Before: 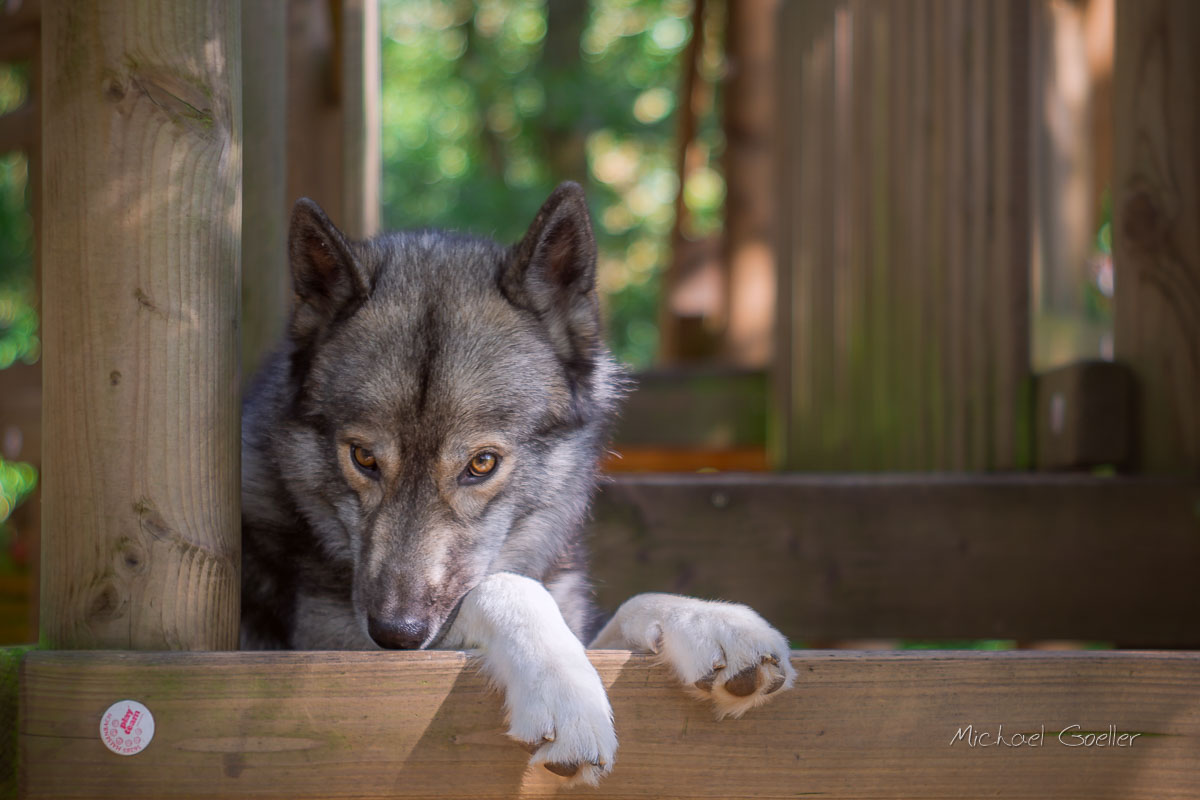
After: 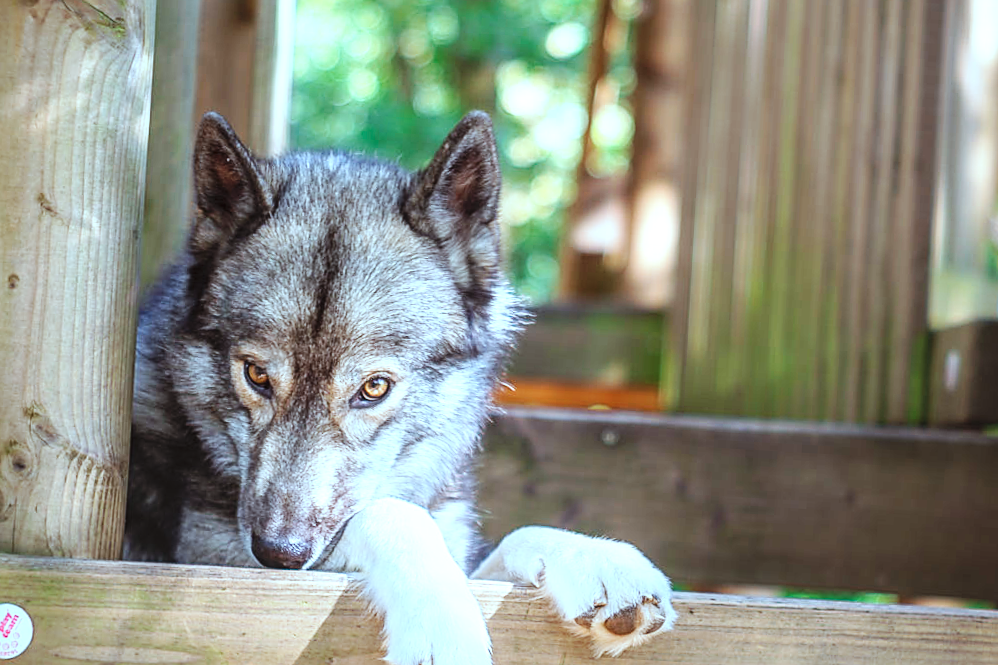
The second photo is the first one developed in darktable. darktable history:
color correction: highlights a* -11.71, highlights b* -15.58
base curve: curves: ch0 [(0, 0) (0.032, 0.025) (0.121, 0.166) (0.206, 0.329) (0.605, 0.79) (1, 1)], preserve colors none
local contrast: on, module defaults
crop and rotate: angle -3.27°, left 5.211%, top 5.211%, right 4.607%, bottom 4.607%
sharpen: on, module defaults
exposure: black level correction -0.005, exposure 1 EV, compensate highlight preservation false
